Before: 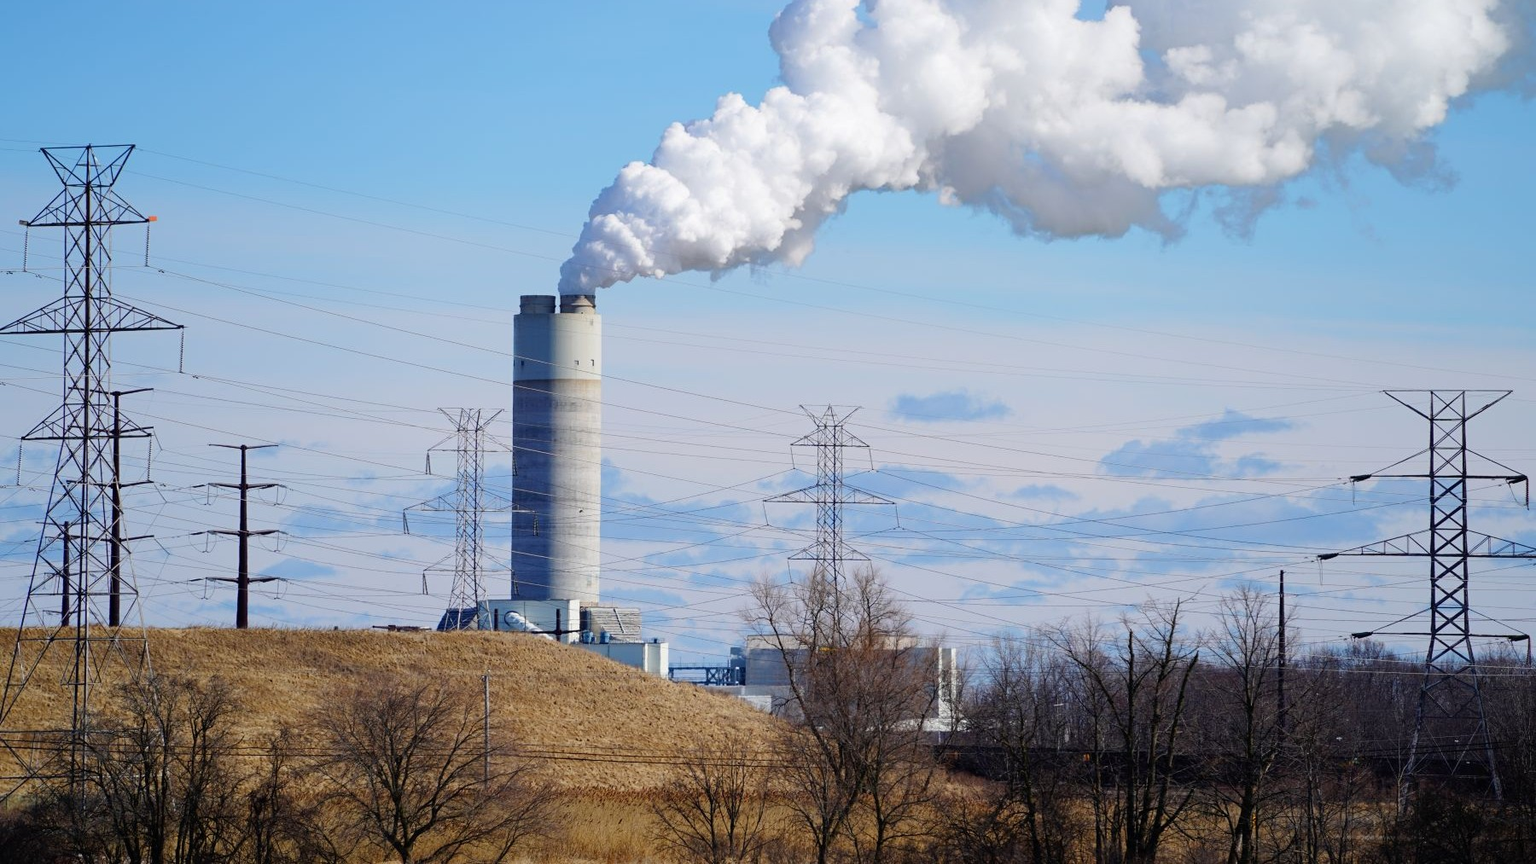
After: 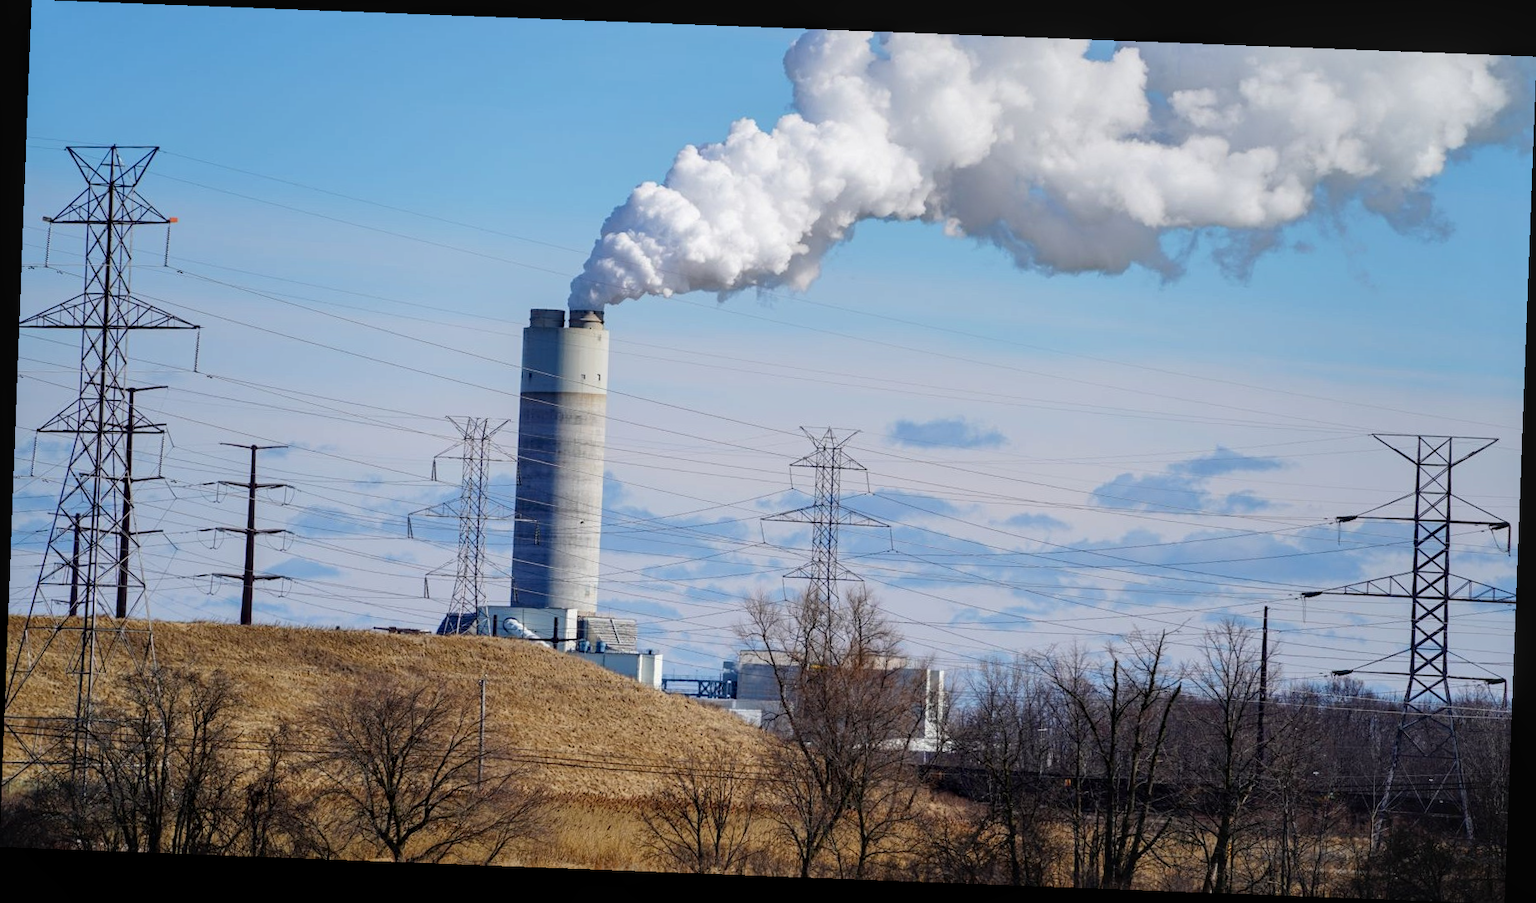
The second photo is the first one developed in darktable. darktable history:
local contrast: on, module defaults
rotate and perspective: rotation 2.17°, automatic cropping off
